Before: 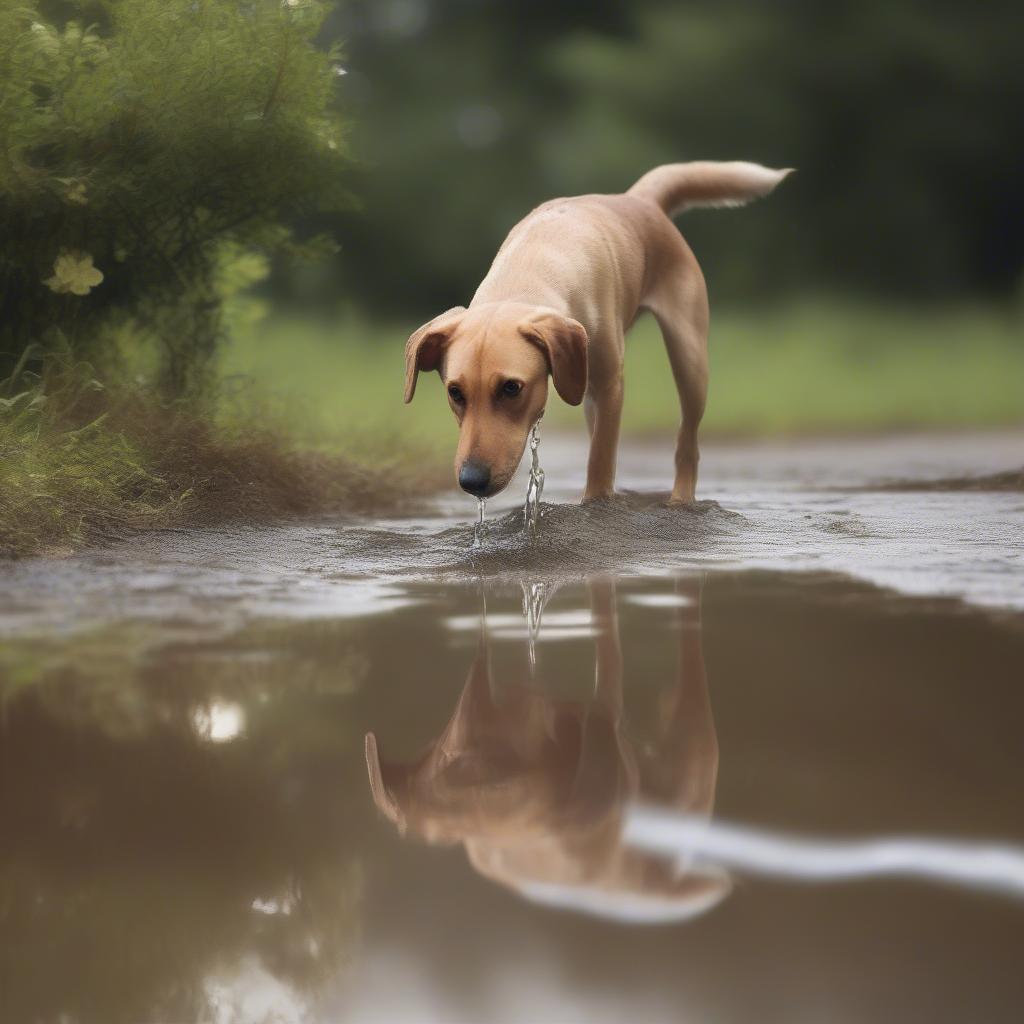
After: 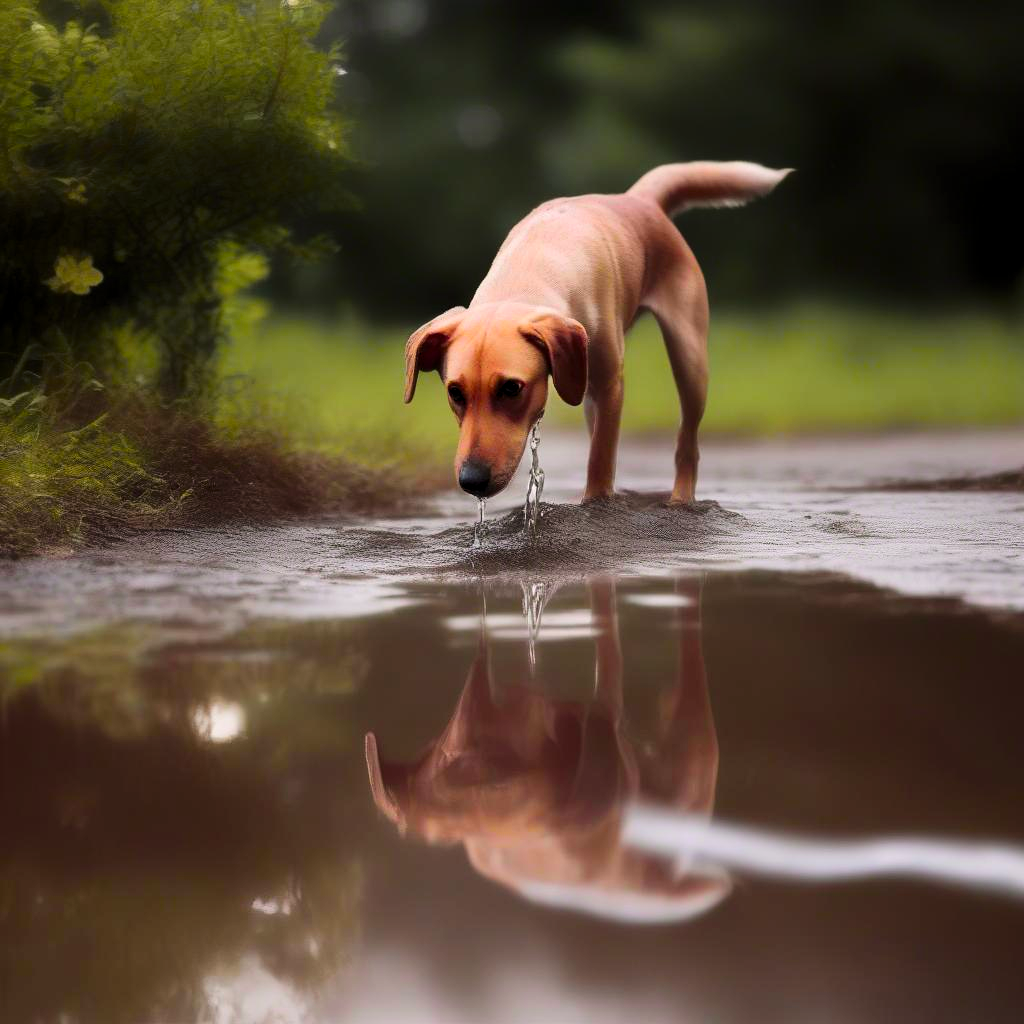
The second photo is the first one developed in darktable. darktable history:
levels: levels [0.026, 0.507, 0.987]
tone curve: curves: ch0 [(0, 0) (0.106, 0.026) (0.275, 0.155) (0.392, 0.314) (0.513, 0.481) (0.657, 0.667) (1, 1)]; ch1 [(0, 0) (0.5, 0.511) (0.536, 0.579) (0.587, 0.69) (1, 1)]; ch2 [(0, 0) (0.5, 0.5) (0.55, 0.552) (0.625, 0.699) (1, 1)], color space Lab, independent channels, preserve colors none
